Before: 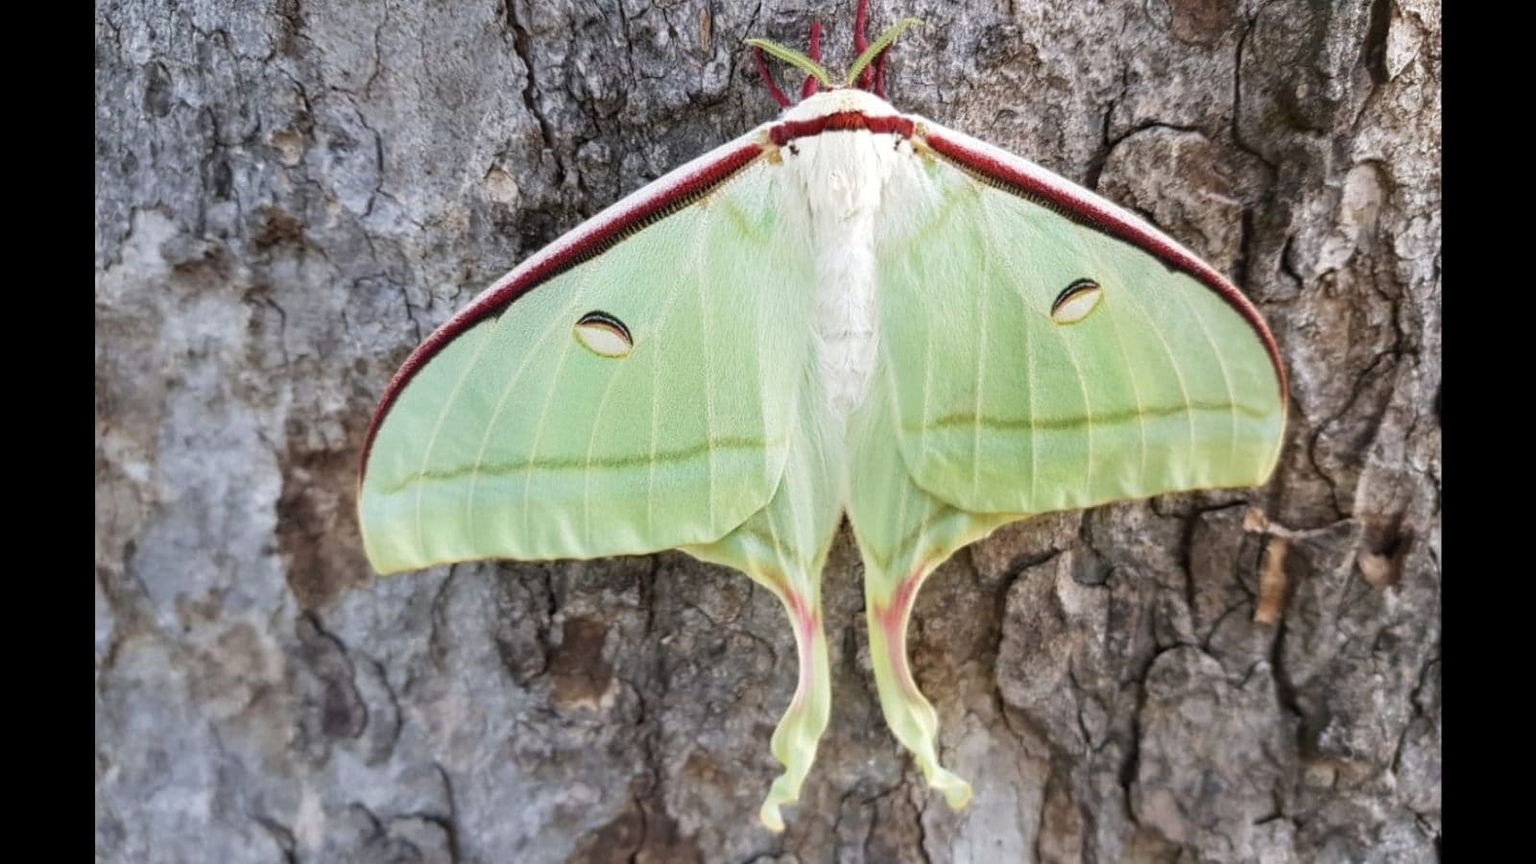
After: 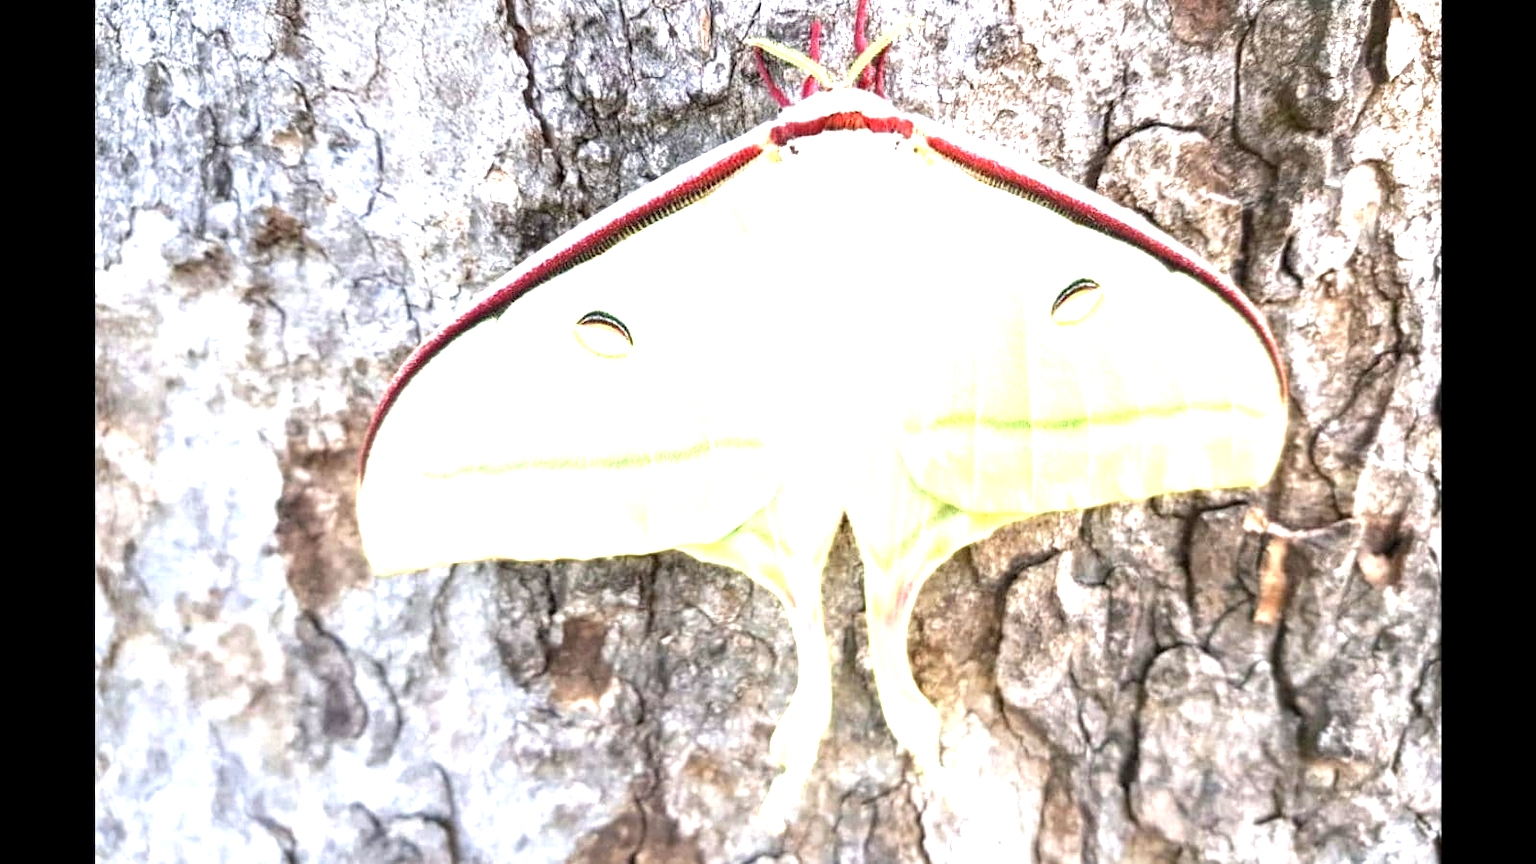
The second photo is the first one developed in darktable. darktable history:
local contrast: highlights 100%, shadows 100%, detail 120%, midtone range 0.2
exposure: black level correction 0.001, exposure 1.822 EV, compensate exposure bias true, compensate highlight preservation false
